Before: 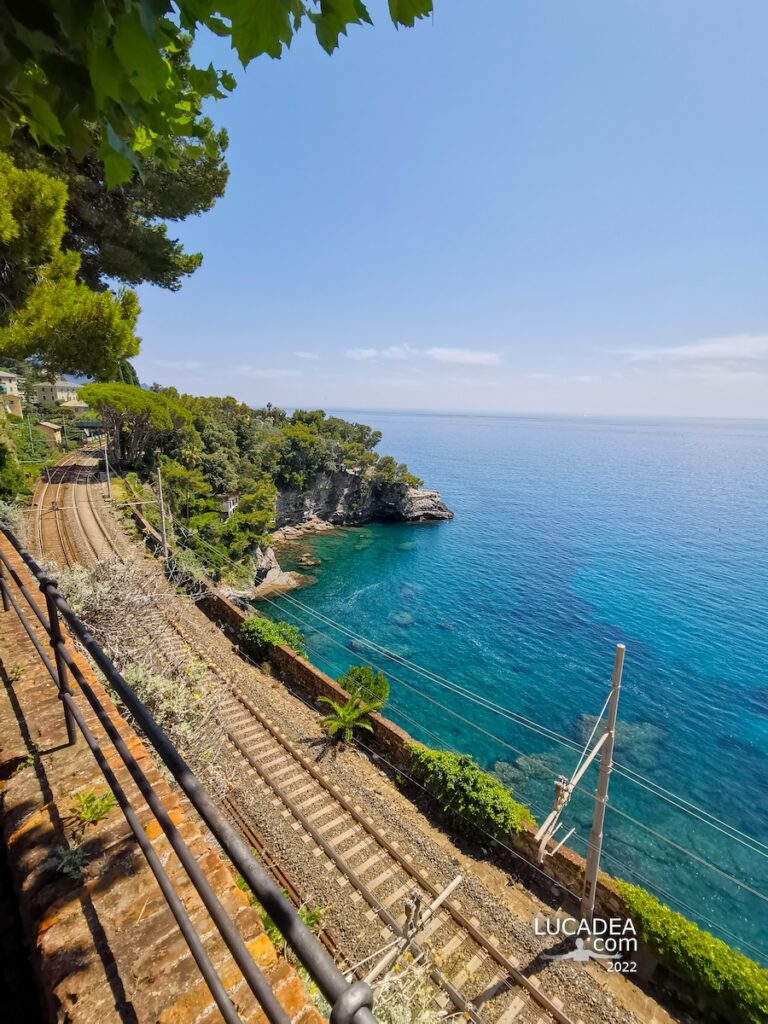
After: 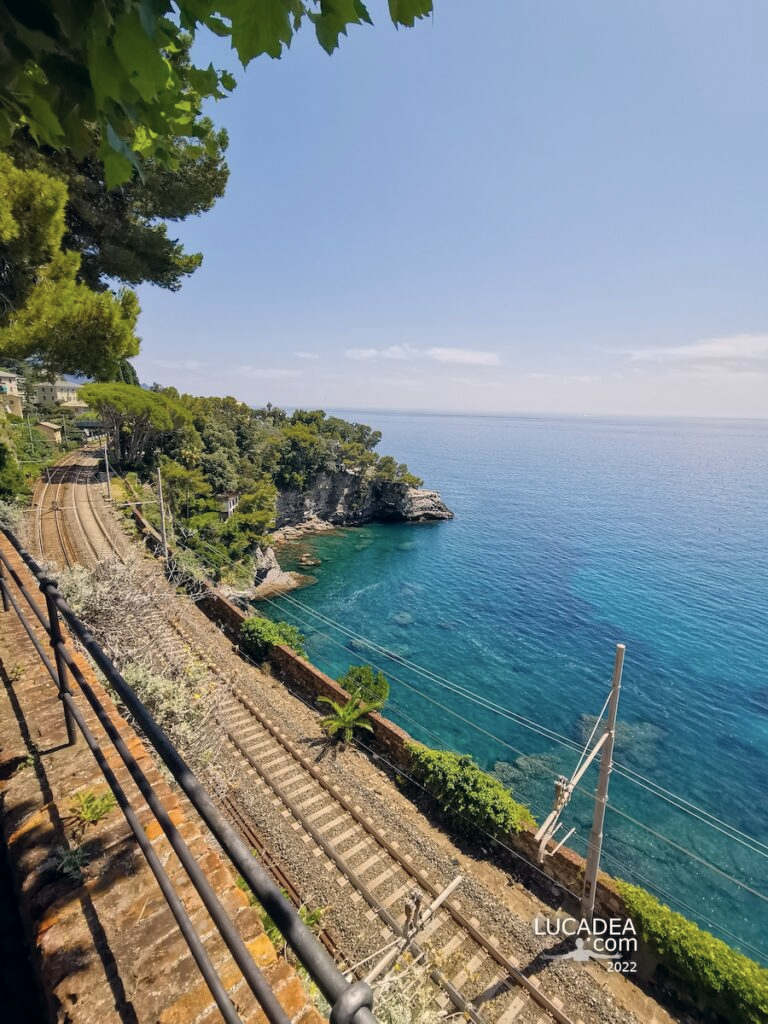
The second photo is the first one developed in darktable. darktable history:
color correction: highlights a* 2.88, highlights b* 5.02, shadows a* -2.16, shadows b* -4.85, saturation 0.821
